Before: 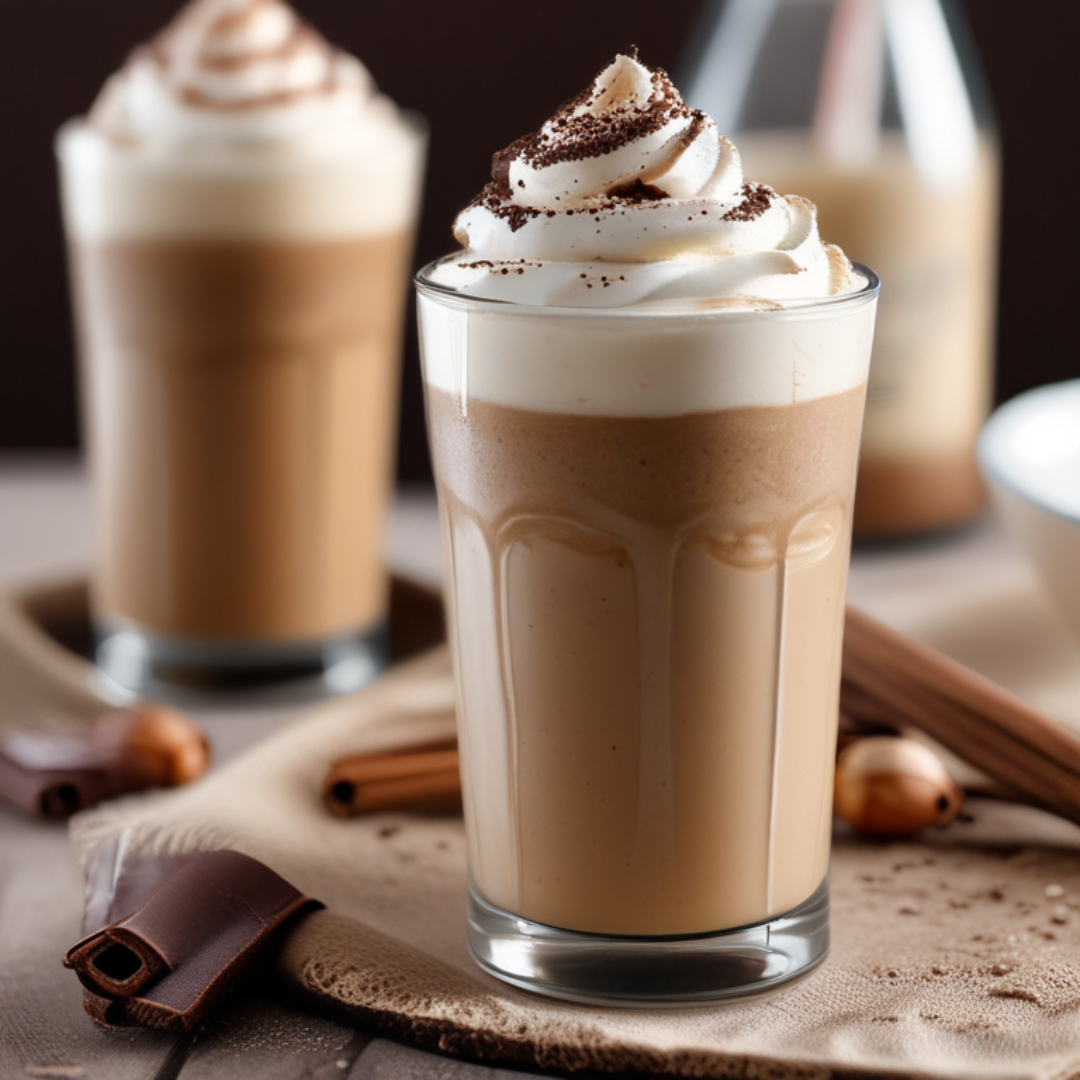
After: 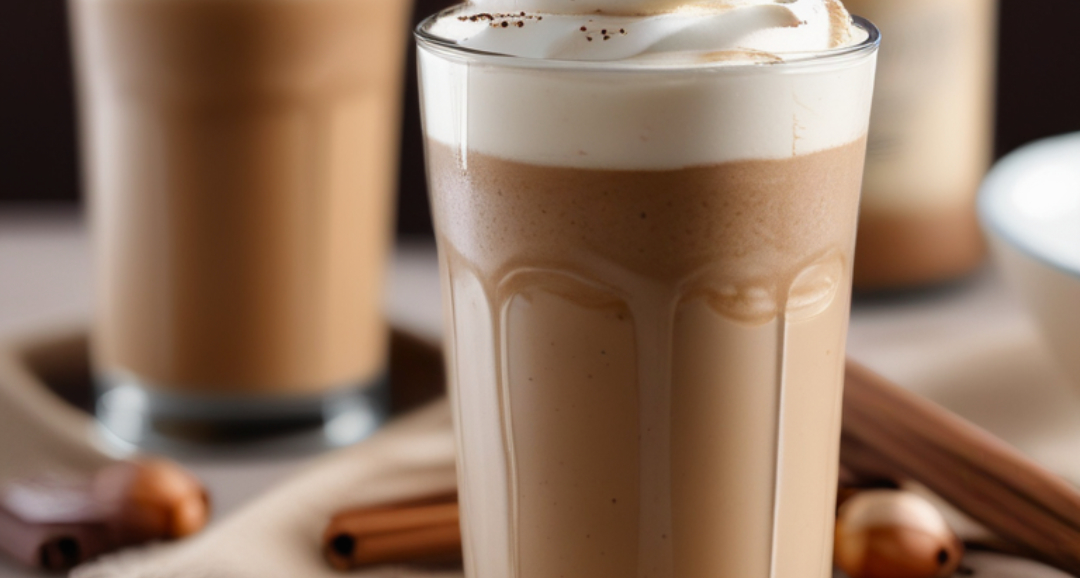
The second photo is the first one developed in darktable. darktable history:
crop and rotate: top 23.043%, bottom 23.437%
contrast brightness saturation: contrast -0.02, brightness -0.01, saturation 0.03
